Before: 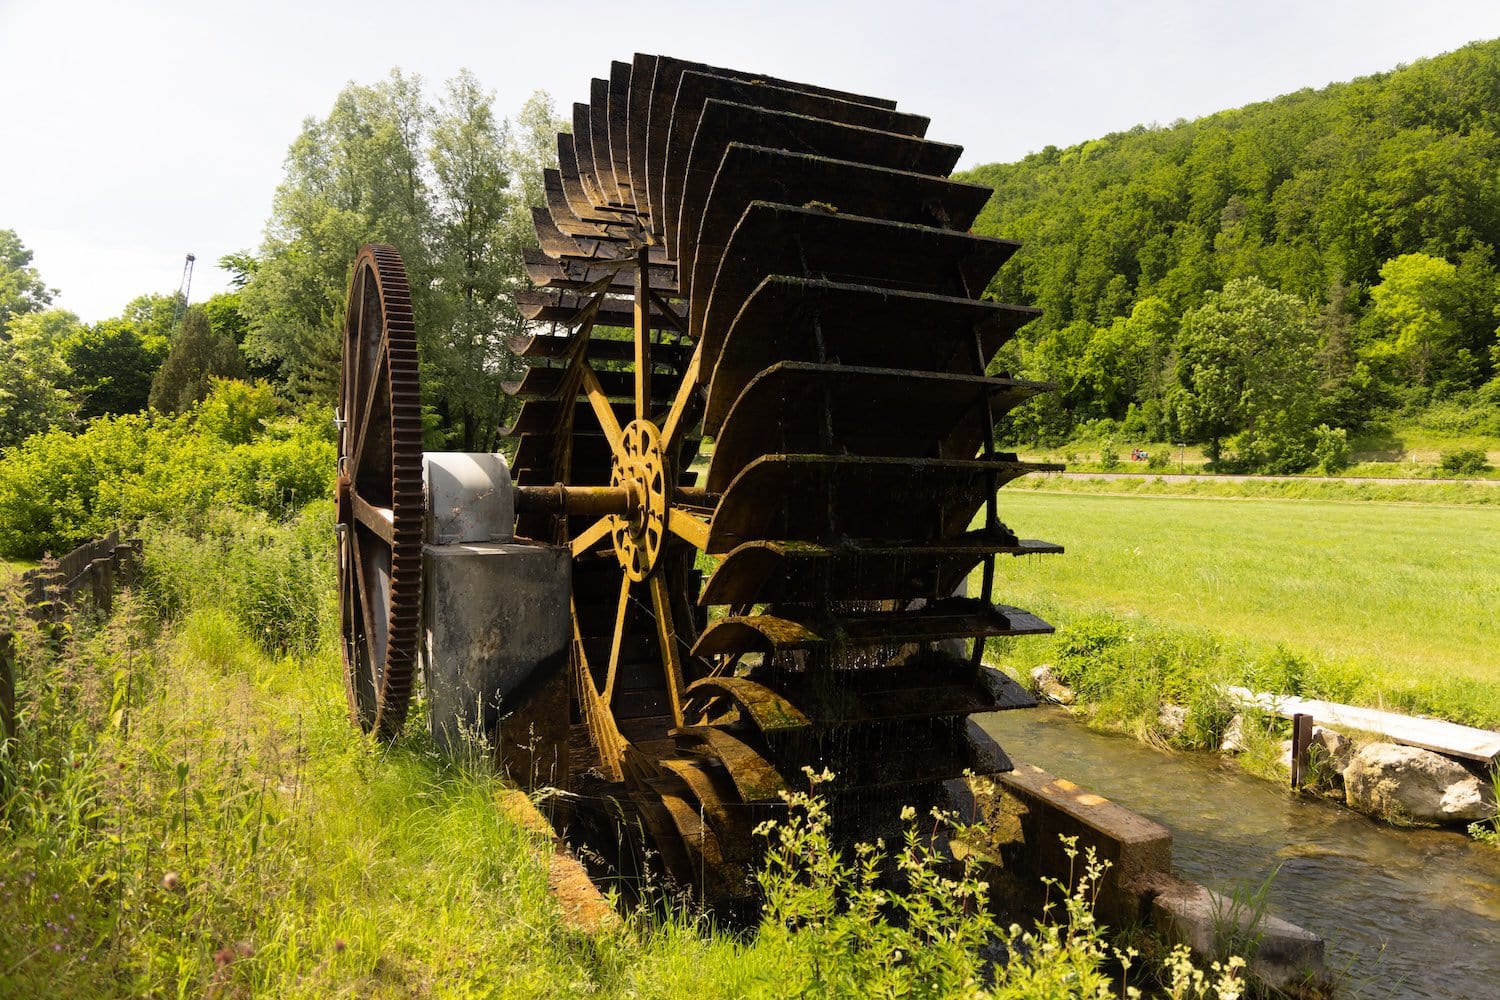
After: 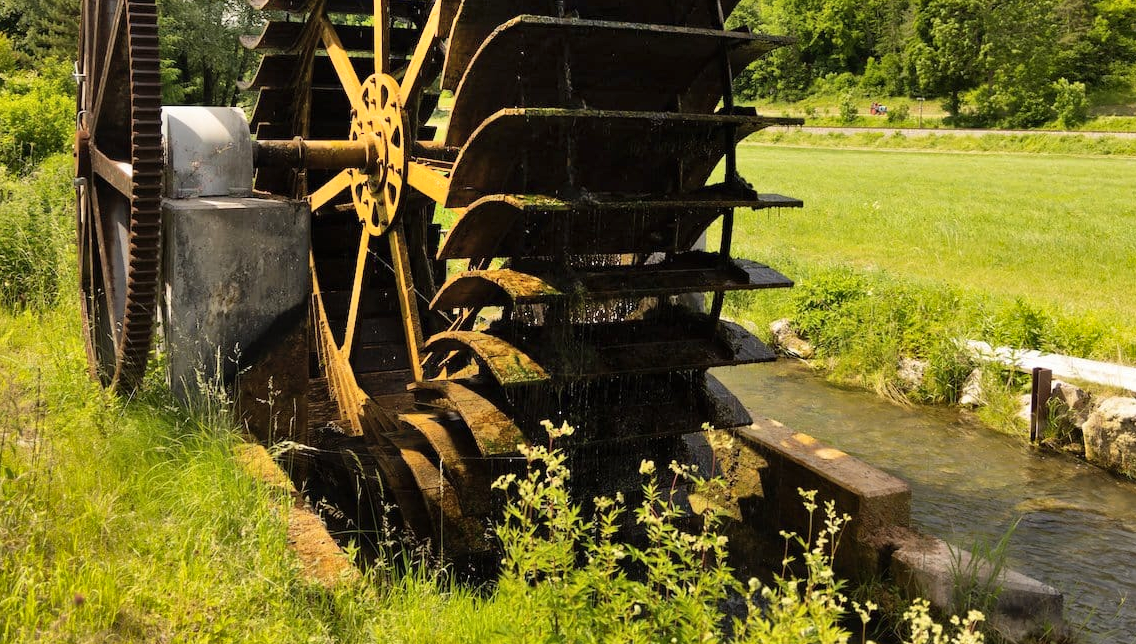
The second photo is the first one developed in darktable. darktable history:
crop and rotate: left 17.413%, top 34.651%, right 6.79%, bottom 0.851%
shadows and highlights: shadows 60.62, soften with gaussian
